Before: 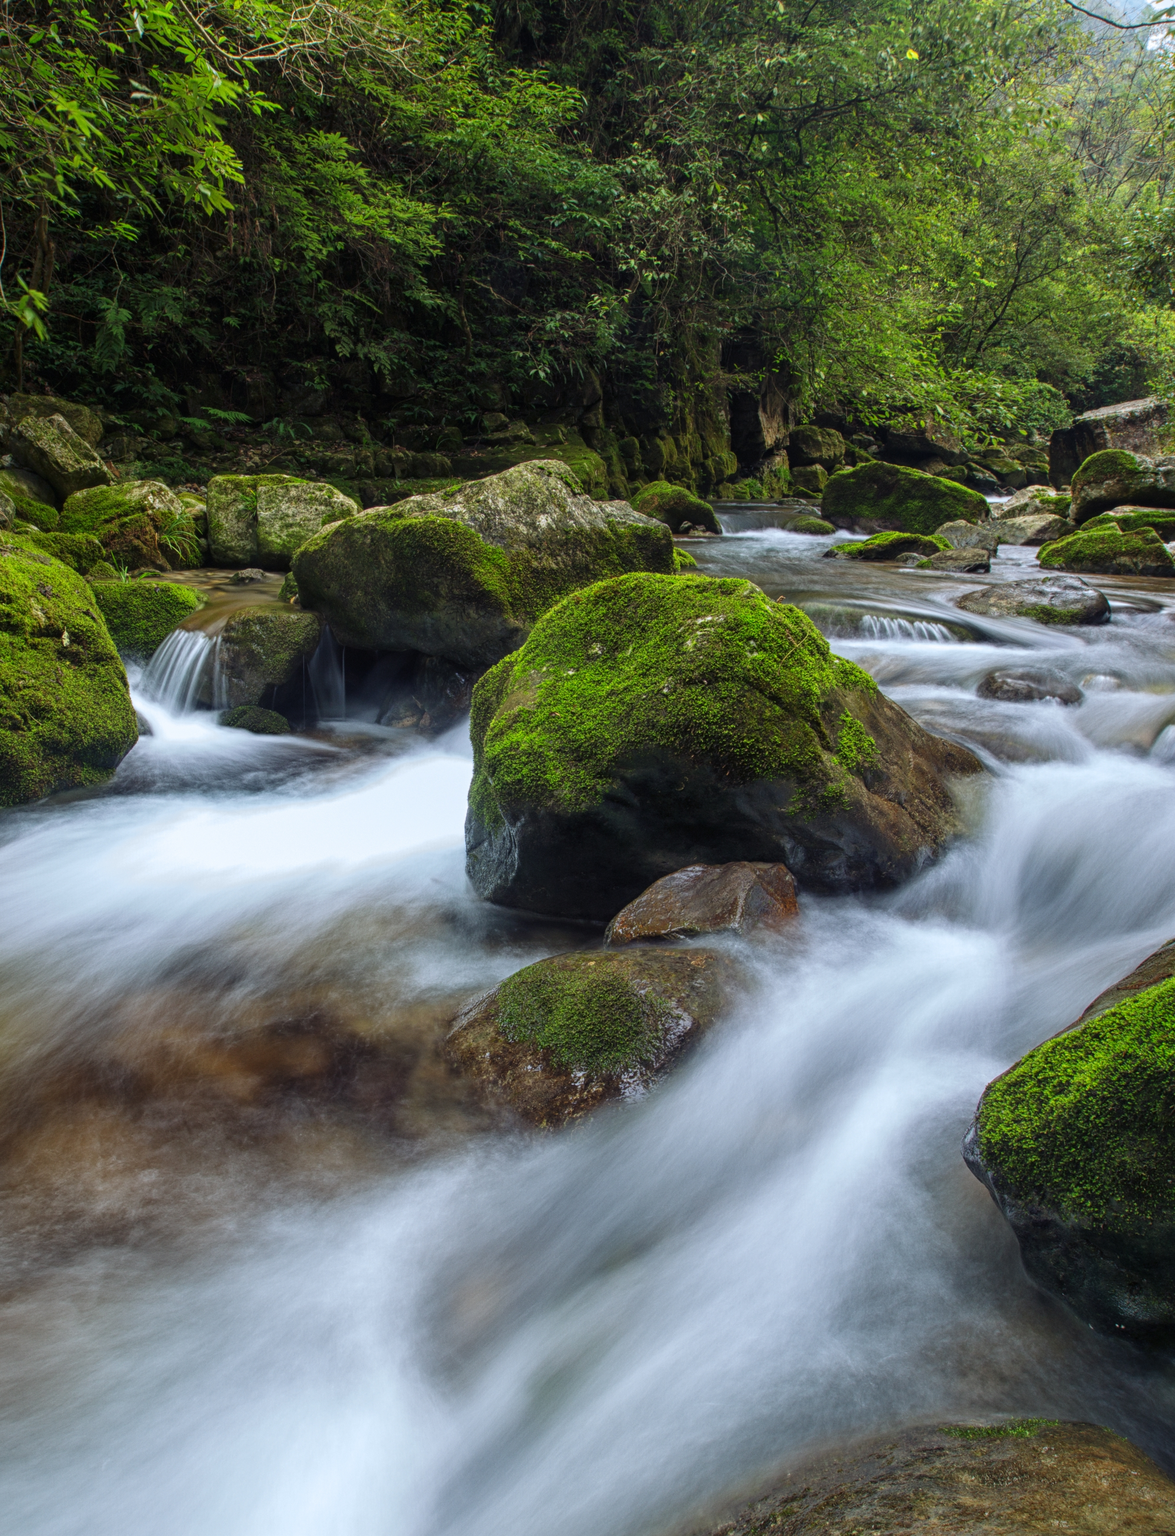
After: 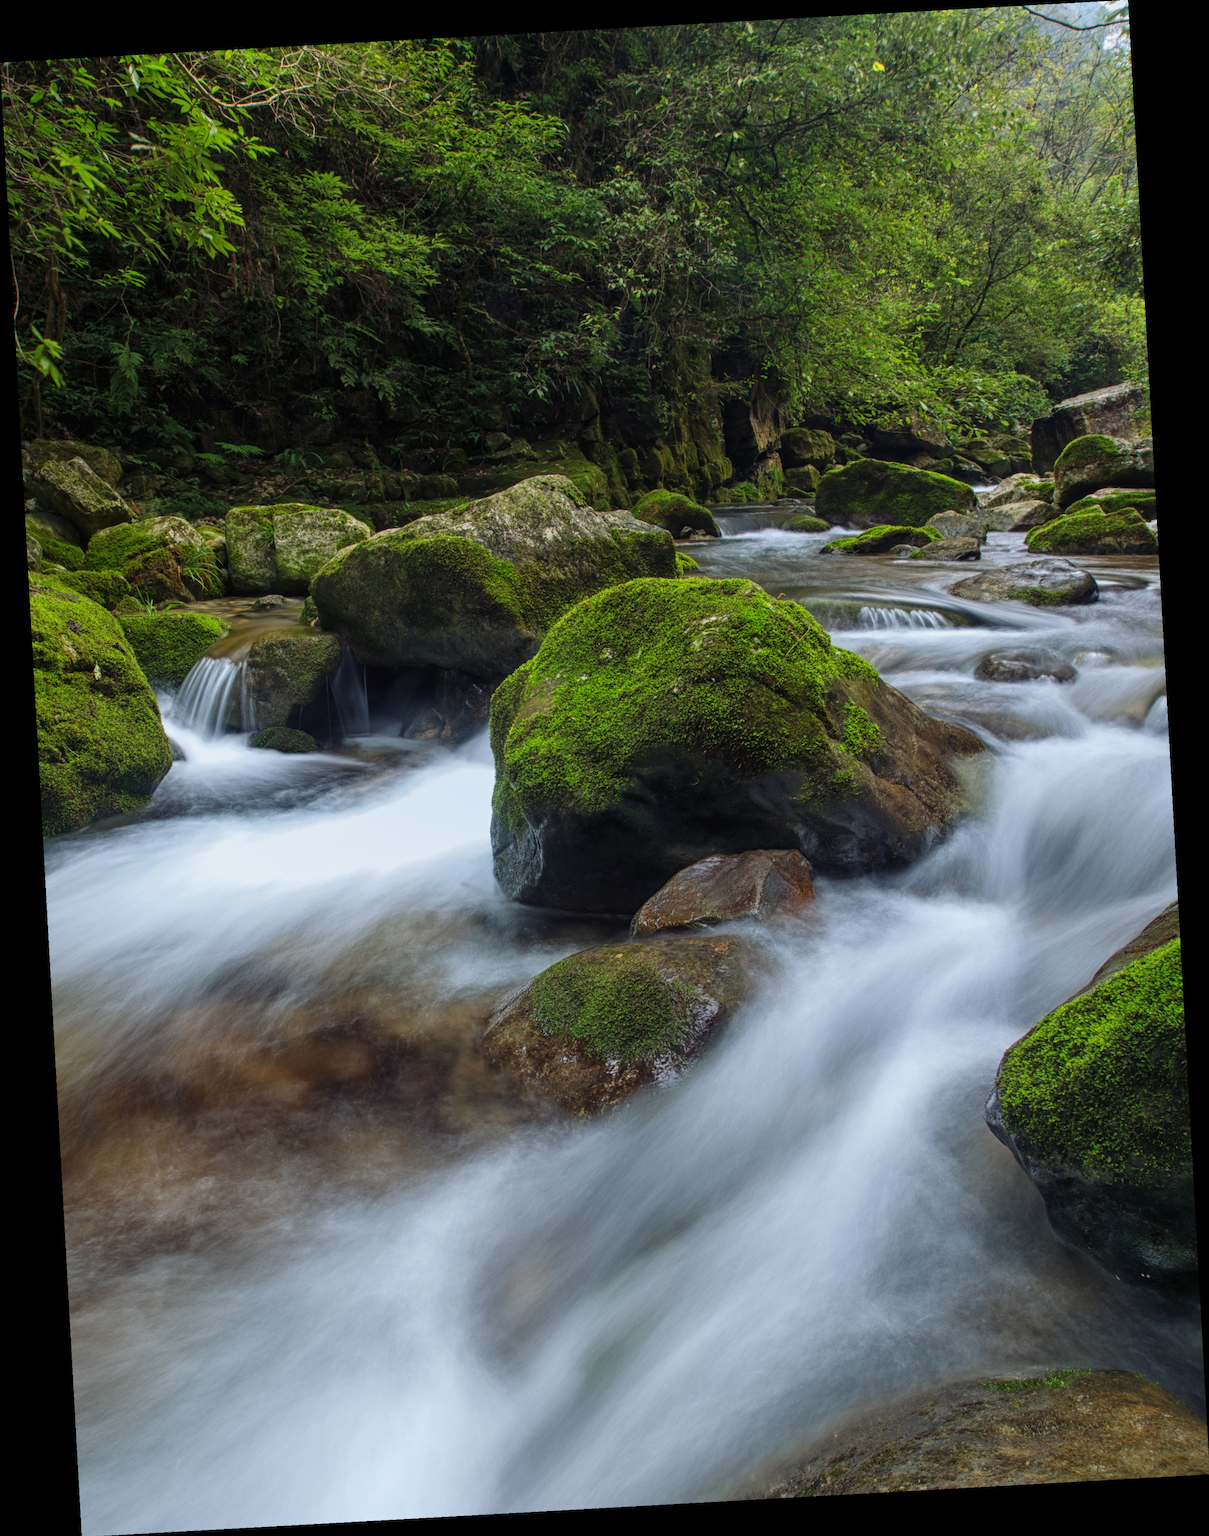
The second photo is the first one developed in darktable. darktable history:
exposure: exposure -0.151 EV, compensate highlight preservation false
rotate and perspective: rotation -3.18°, automatic cropping off
